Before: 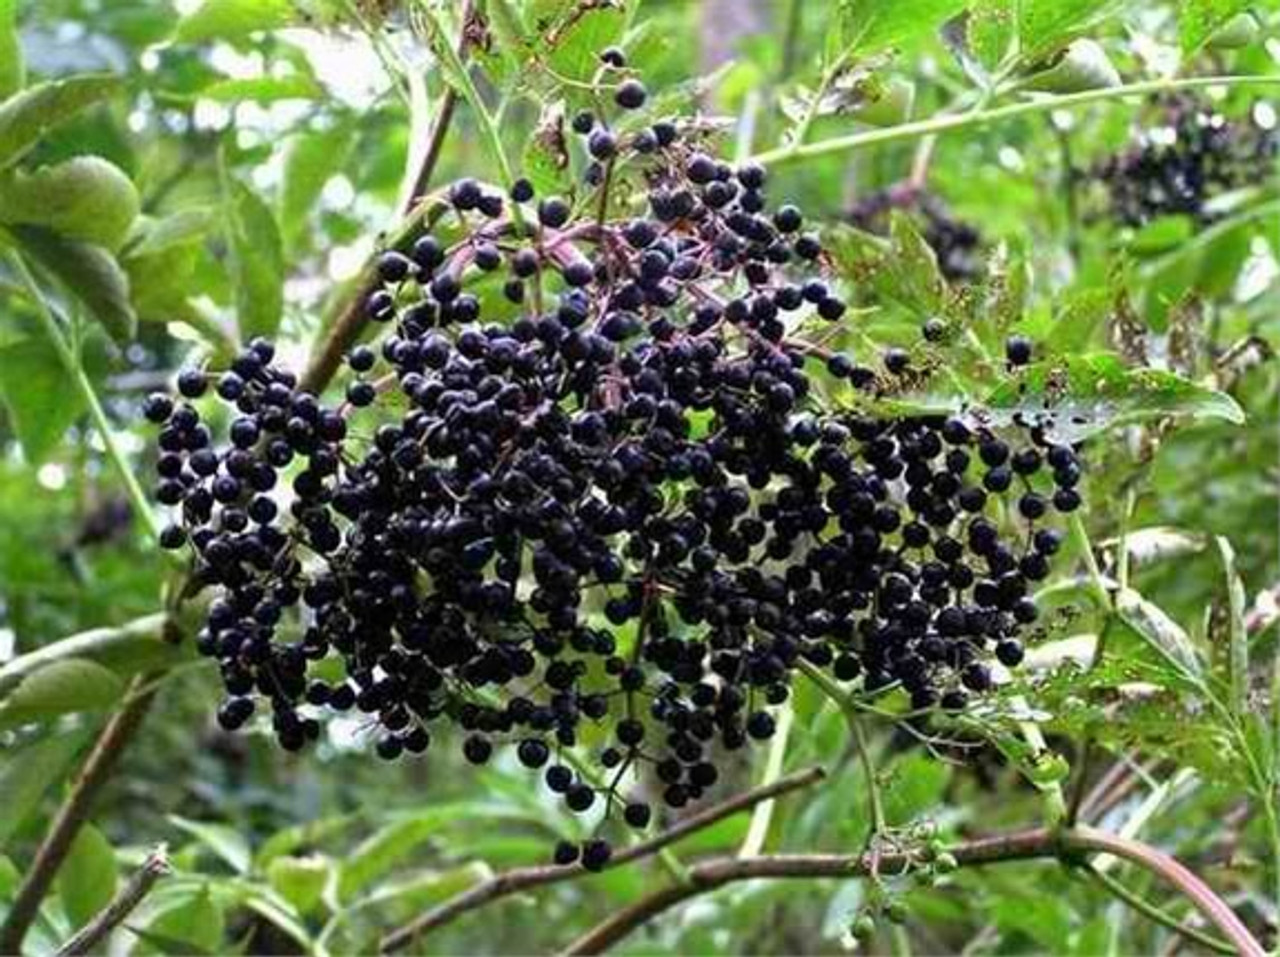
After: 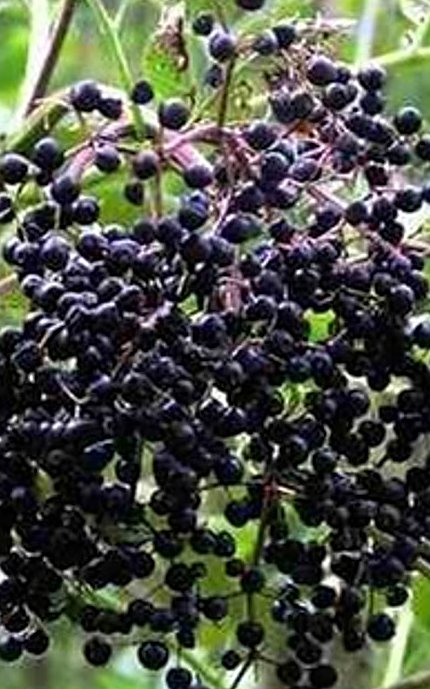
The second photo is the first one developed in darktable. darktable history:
crop and rotate: left 29.725%, top 10.407%, right 36.663%, bottom 17.56%
sharpen: on, module defaults
